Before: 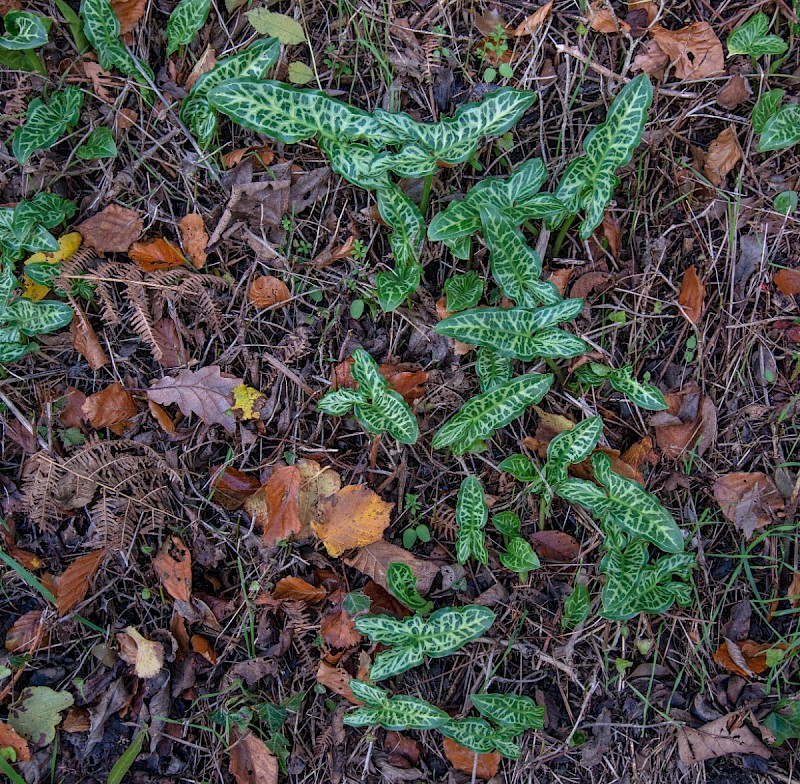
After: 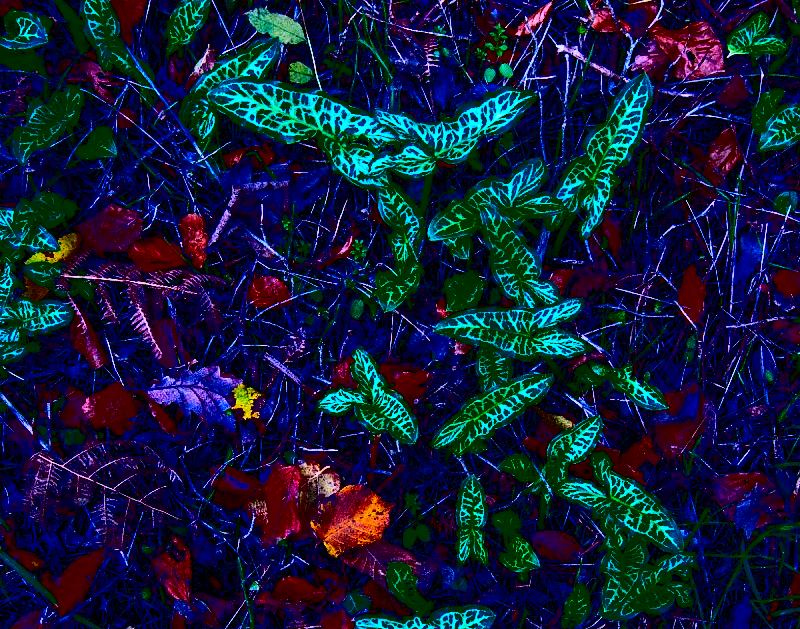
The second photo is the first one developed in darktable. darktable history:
crop: bottom 19.719%
contrast brightness saturation: contrast 0.788, brightness -0.986, saturation 0.995
color balance rgb: shadows lift › chroma 2.496%, shadows lift › hue 193.11°, power › luminance -7.722%, power › chroma 1.105%, power › hue 216.24°, linear chroma grading › global chroma 14.847%, perceptual saturation grading › global saturation 36.578%, perceptual saturation grading › shadows 35.259%, global vibrance 20%
color calibration: illuminant custom, x 0.367, y 0.392, temperature 4434.13 K, saturation algorithm version 1 (2020)
